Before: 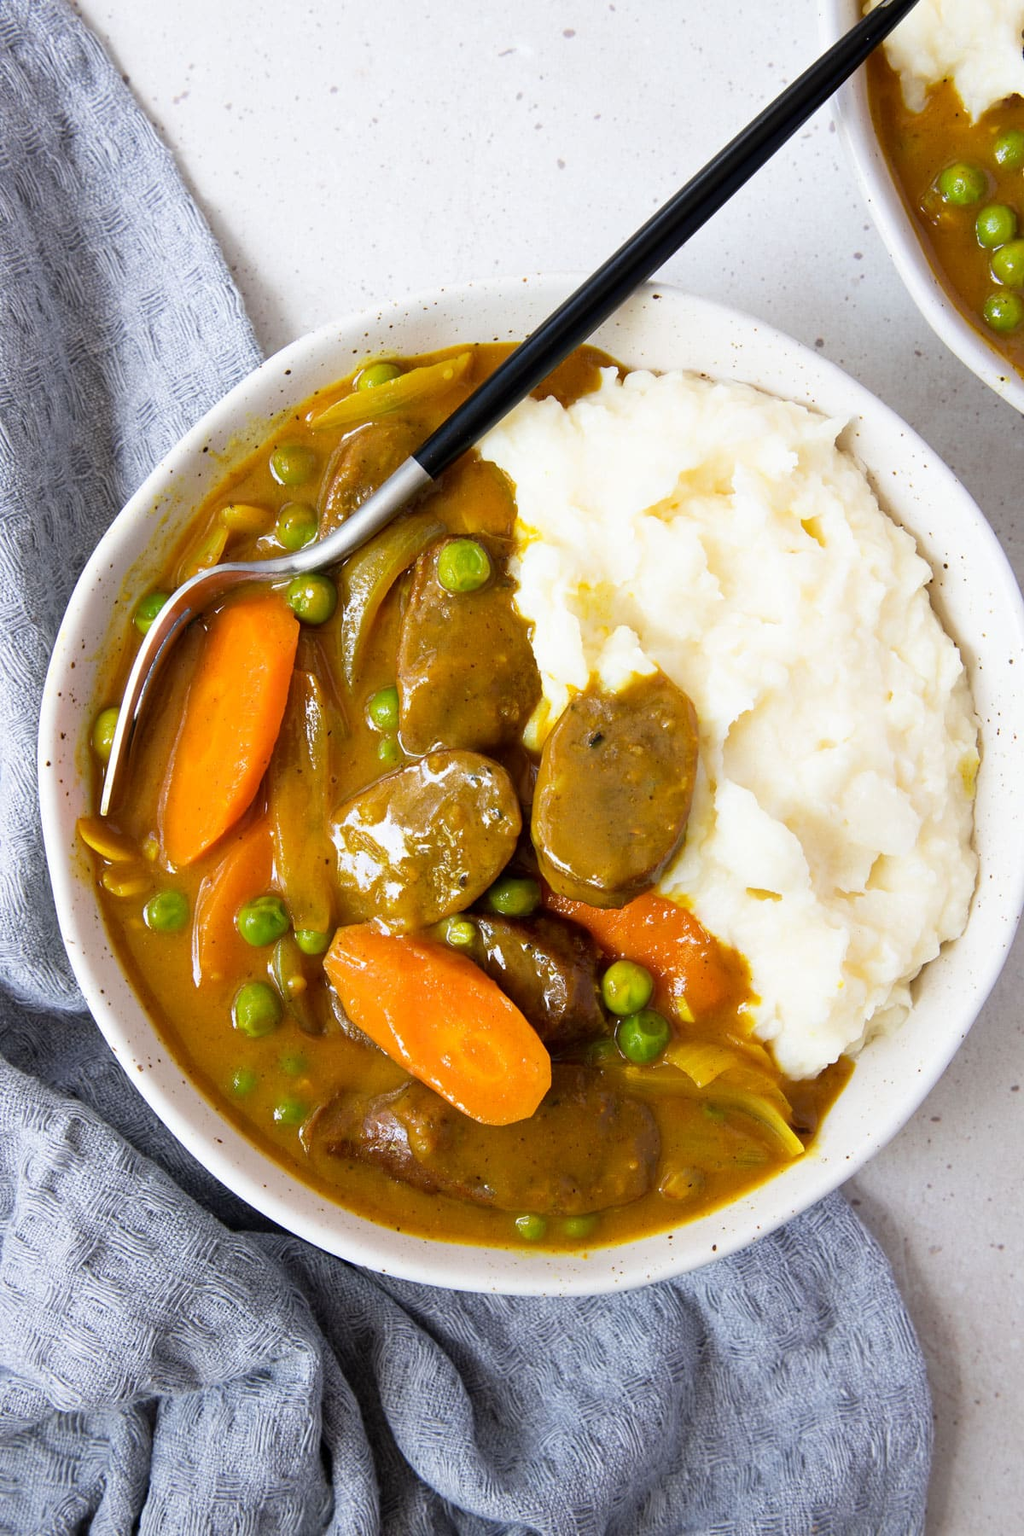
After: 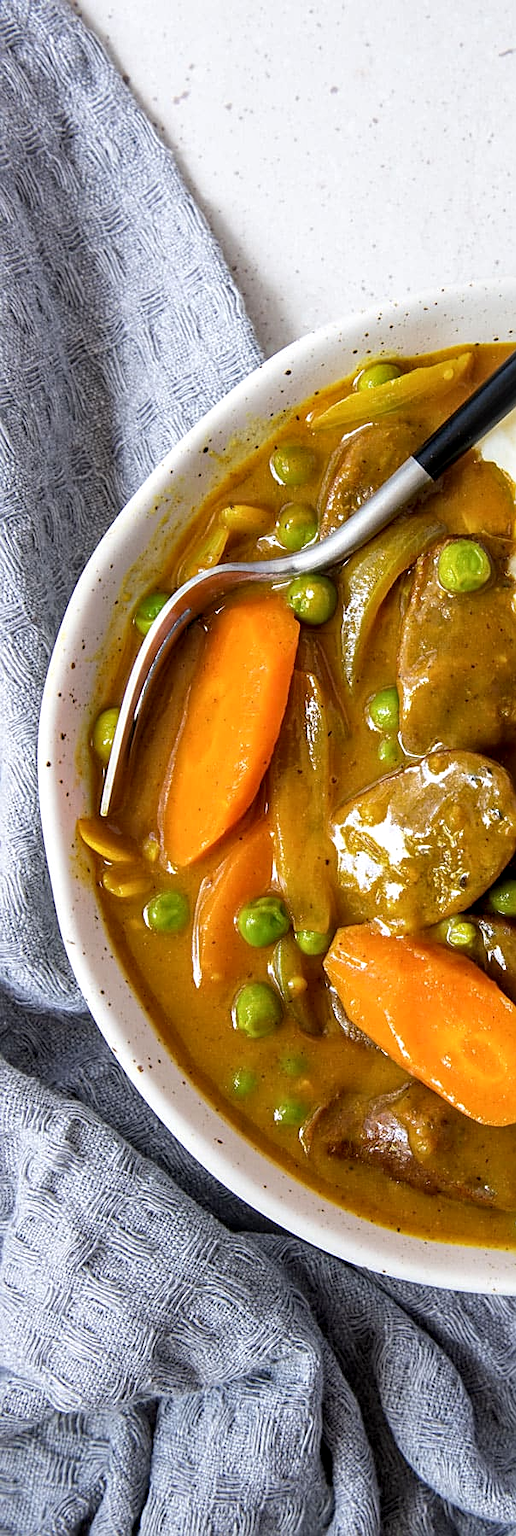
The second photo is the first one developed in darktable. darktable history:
crop and rotate: left 0.008%, top 0%, right 49.573%
sharpen: on, module defaults
local contrast: detail 130%
